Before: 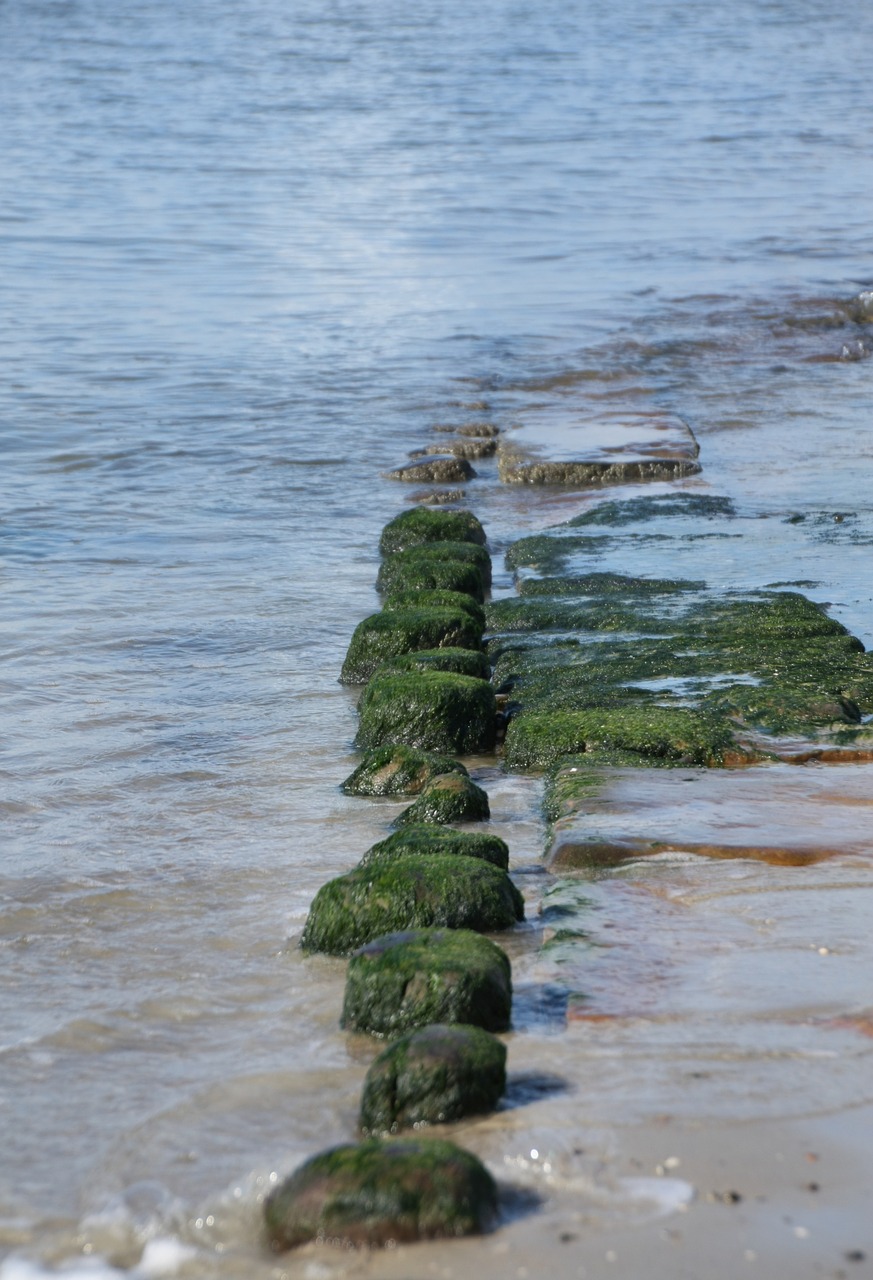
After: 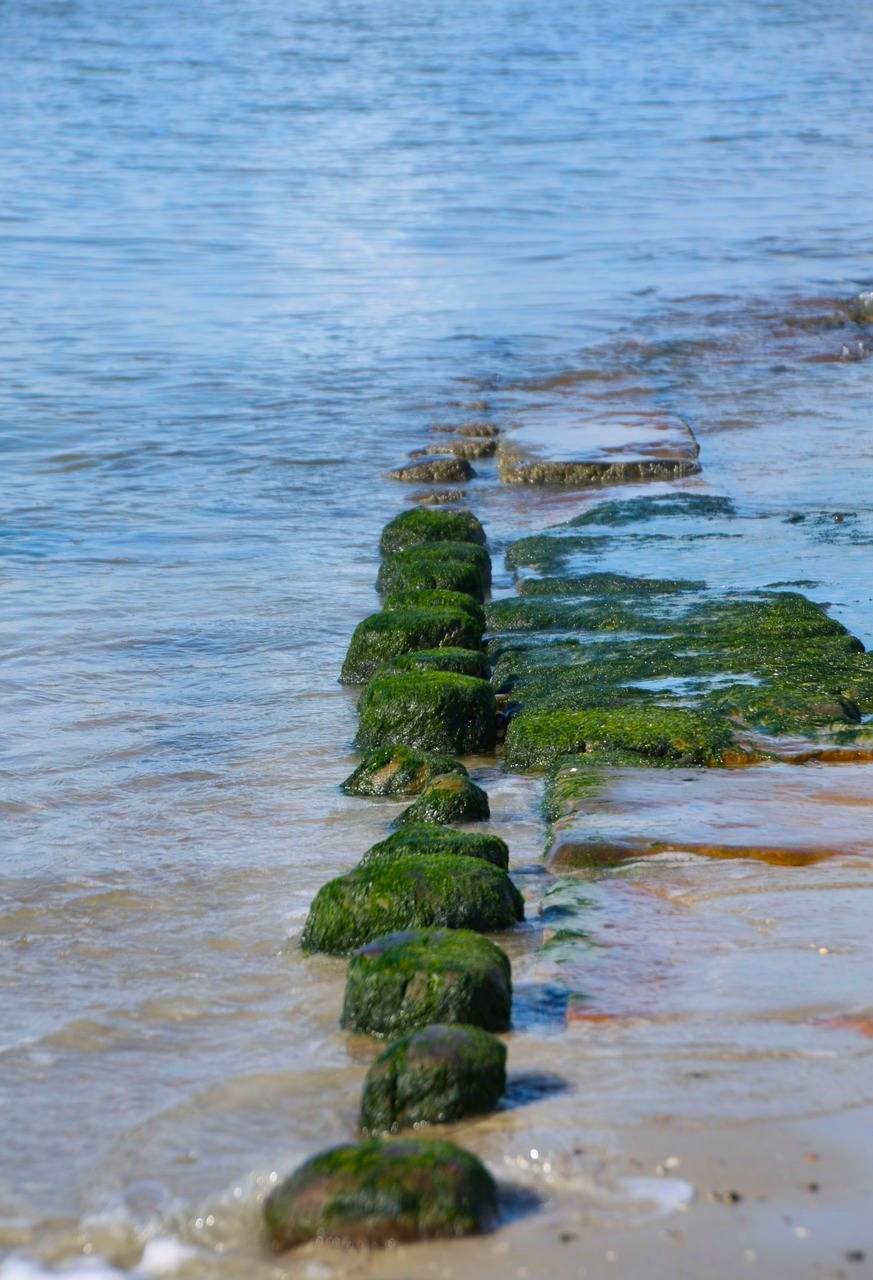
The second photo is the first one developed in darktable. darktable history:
exposure: compensate exposure bias true, compensate highlight preservation false
color balance rgb: highlights gain › chroma 0.17%, highlights gain › hue 331.1°, linear chroma grading › global chroma 14.542%, perceptual saturation grading › global saturation 30.182%, global vibrance 20%
